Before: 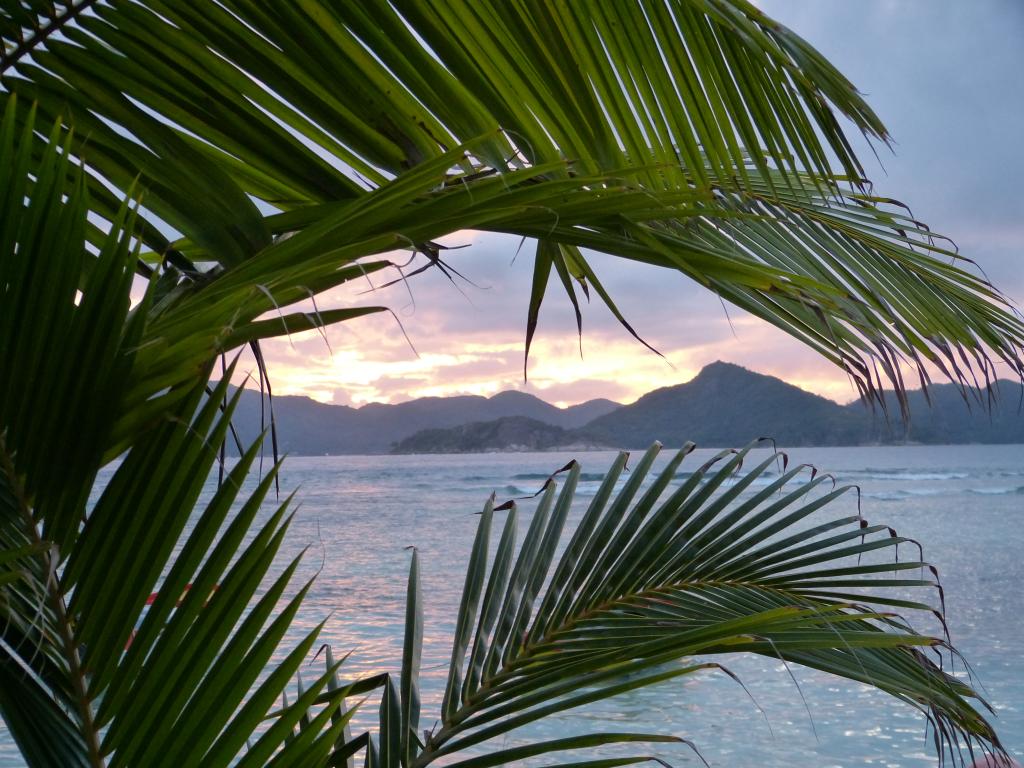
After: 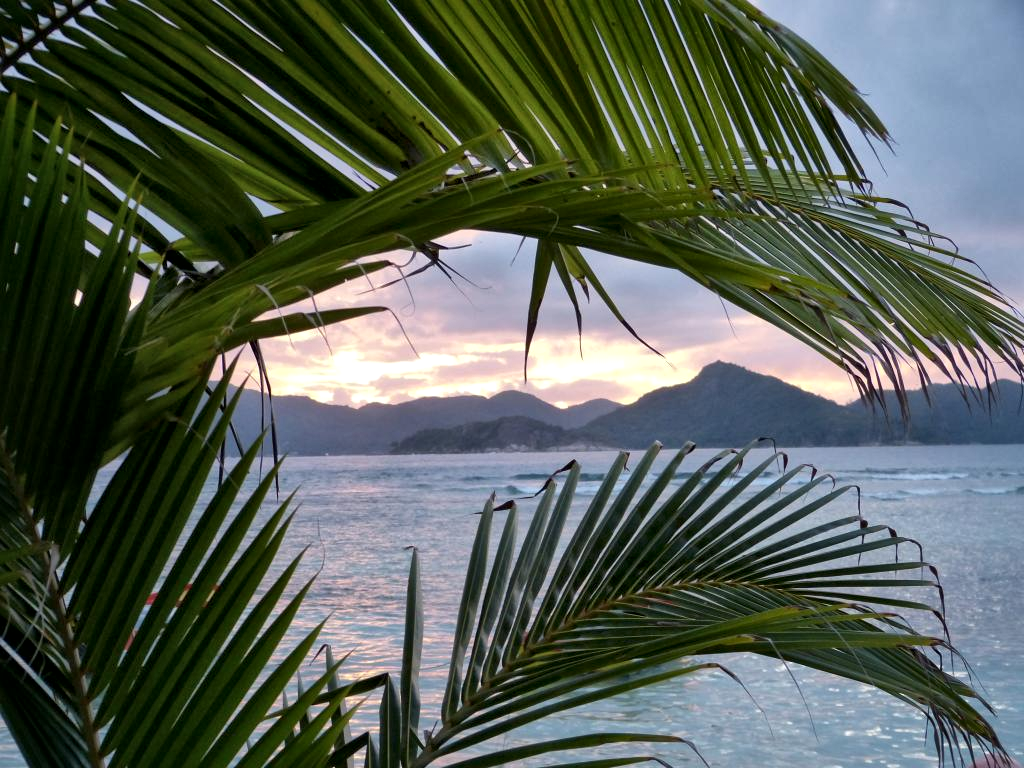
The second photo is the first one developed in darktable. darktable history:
local contrast: mode bilateral grid, contrast 20, coarseness 49, detail 157%, midtone range 0.2
